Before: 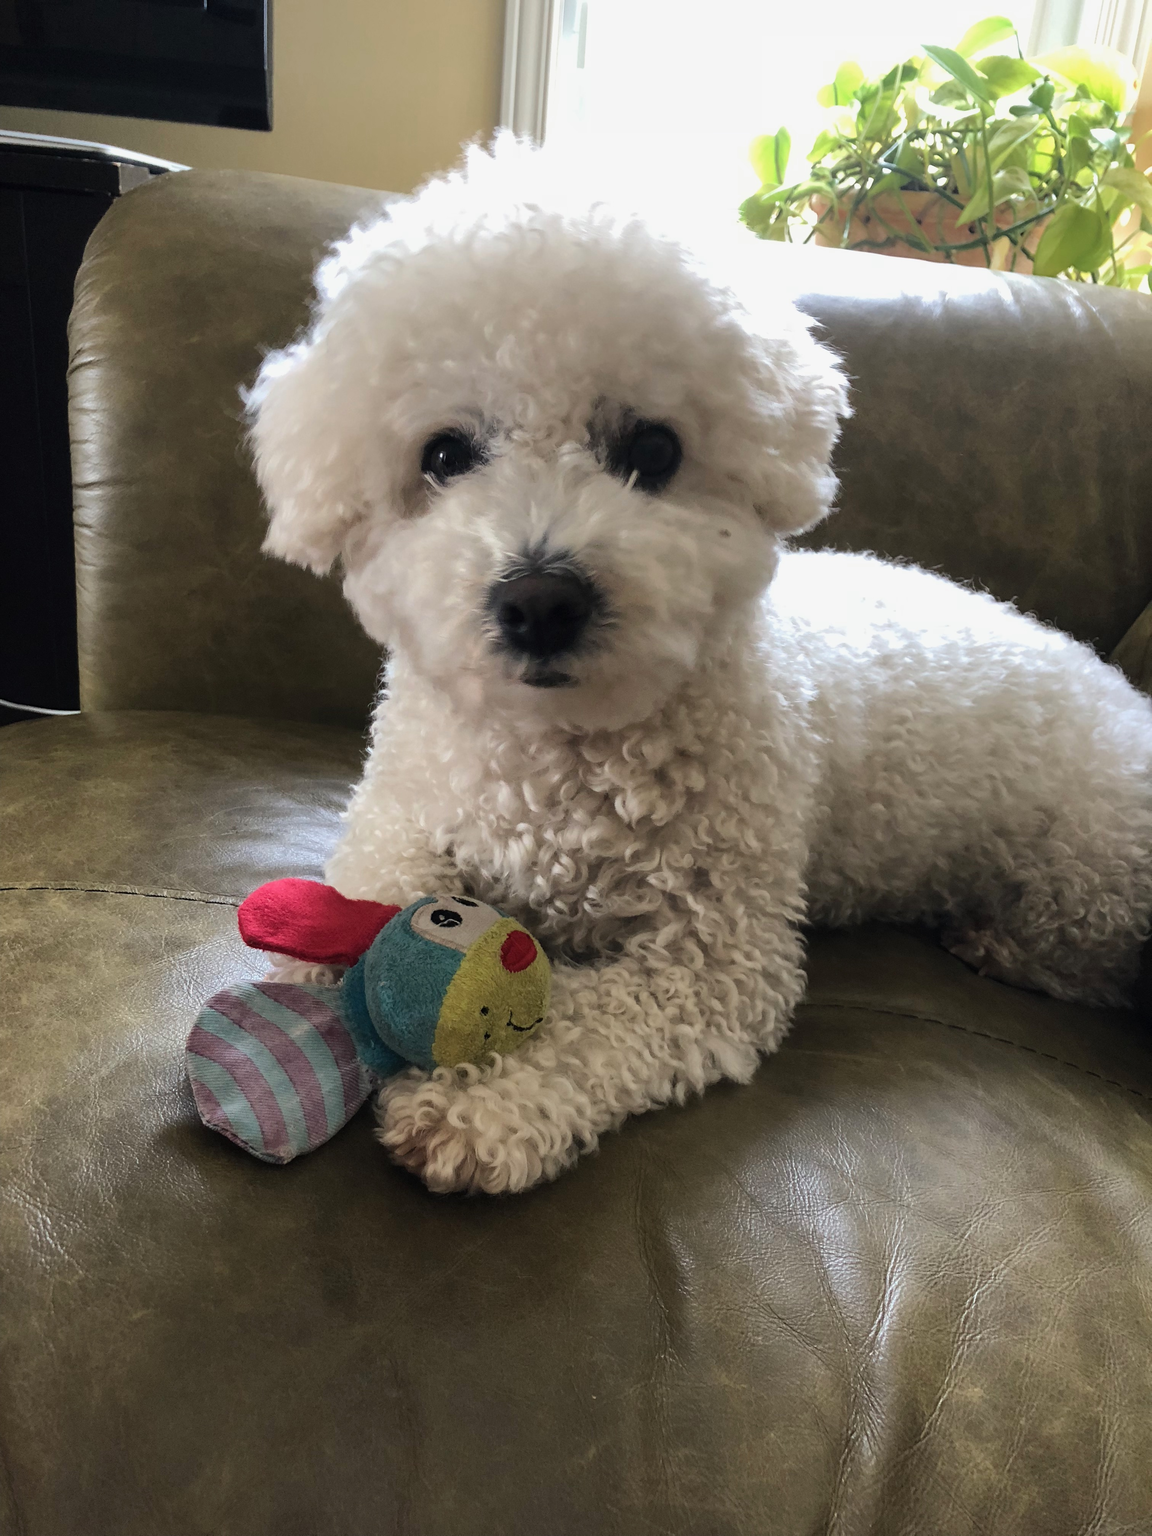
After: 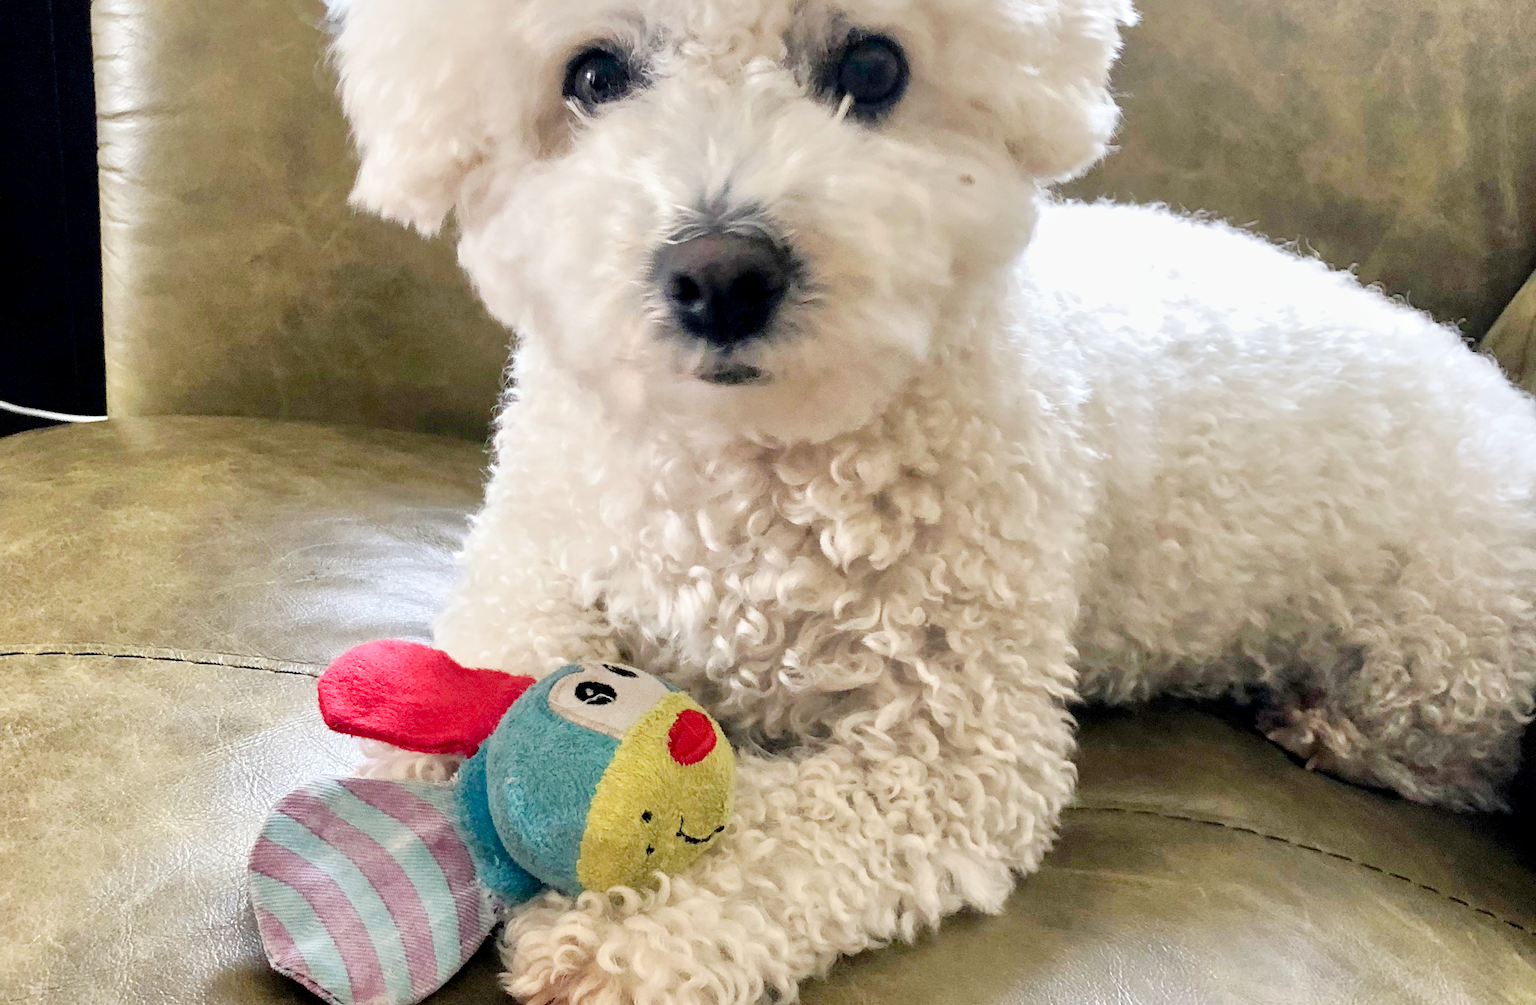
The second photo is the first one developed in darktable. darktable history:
crop and rotate: top 25.987%, bottom 24.921%
tone equalizer: -8 EV 1.96 EV, -7 EV 1.96 EV, -6 EV 1.97 EV, -5 EV 1.97 EV, -4 EV 1.97 EV, -3 EV 1.48 EV, -2 EV 0.998 EV, -1 EV 0.474 EV
tone curve: curves: ch0 [(0, 0) (0.051, 0.027) (0.096, 0.071) (0.219, 0.248) (0.428, 0.52) (0.596, 0.713) (0.727, 0.823) (0.859, 0.924) (1, 1)]; ch1 [(0, 0) (0.1, 0.038) (0.318, 0.221) (0.413, 0.325) (0.443, 0.412) (0.483, 0.474) (0.503, 0.501) (0.516, 0.515) (0.548, 0.575) (0.561, 0.596) (0.594, 0.647) (0.666, 0.701) (1, 1)]; ch2 [(0, 0) (0.453, 0.435) (0.479, 0.476) (0.504, 0.5) (0.52, 0.526) (0.557, 0.585) (0.583, 0.608) (0.824, 0.815) (1, 1)], preserve colors none
